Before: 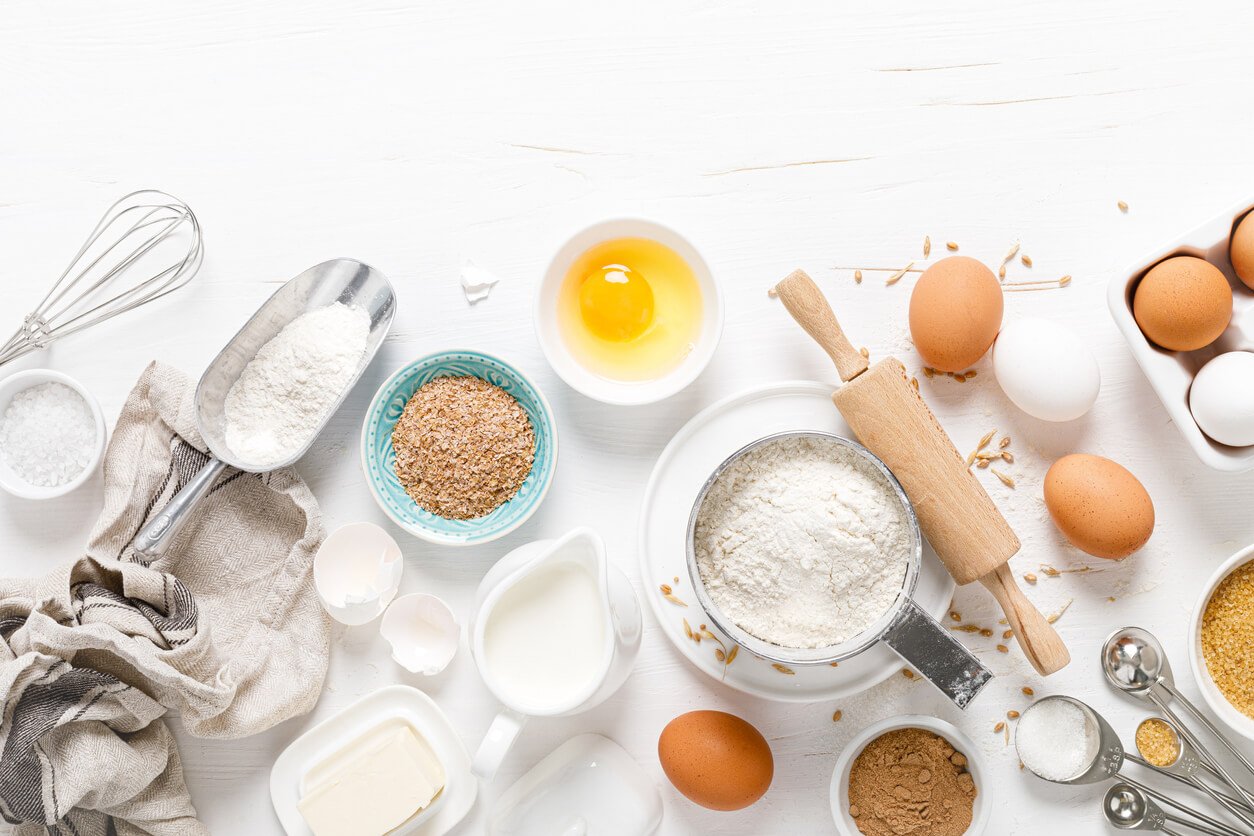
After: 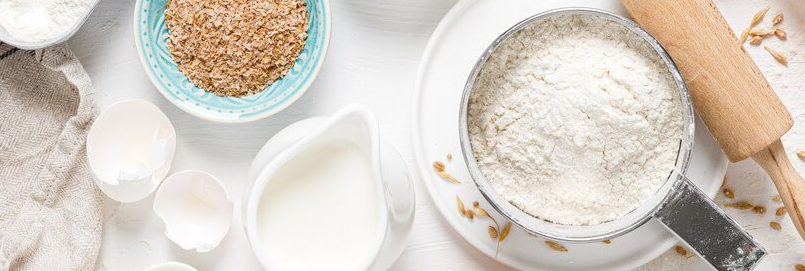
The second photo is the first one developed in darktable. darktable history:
crop: left 18.129%, top 50.632%, right 17.533%, bottom 16.91%
